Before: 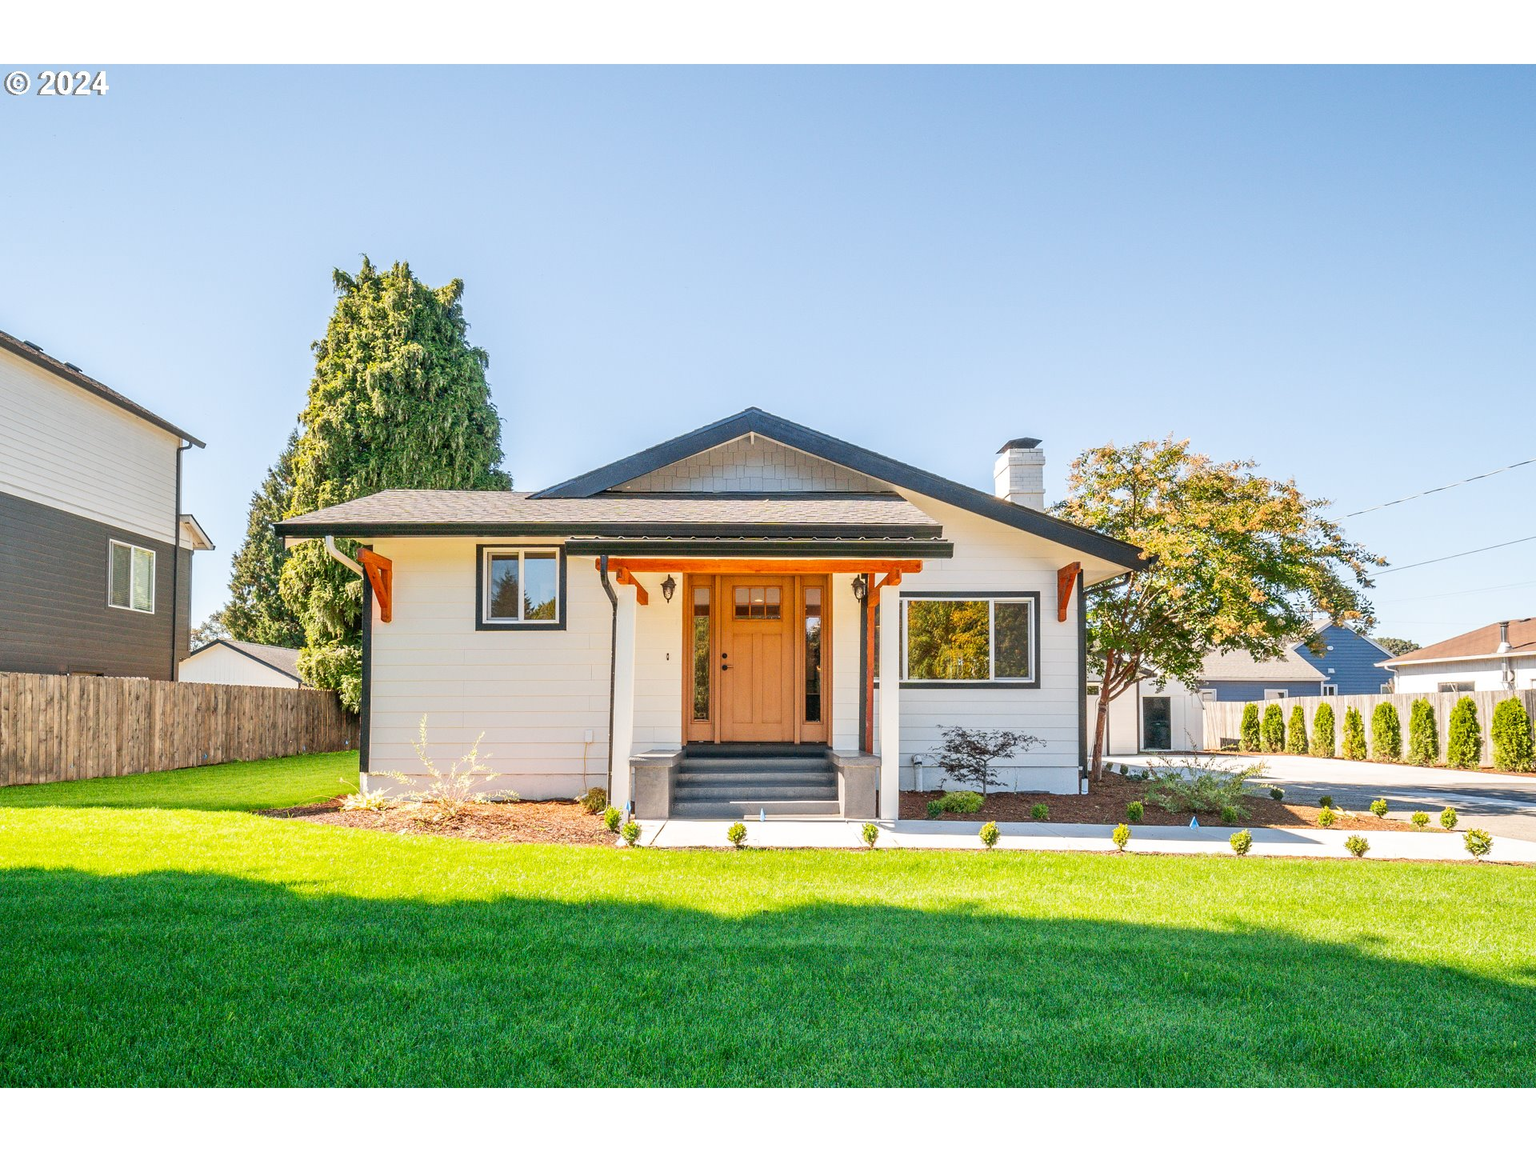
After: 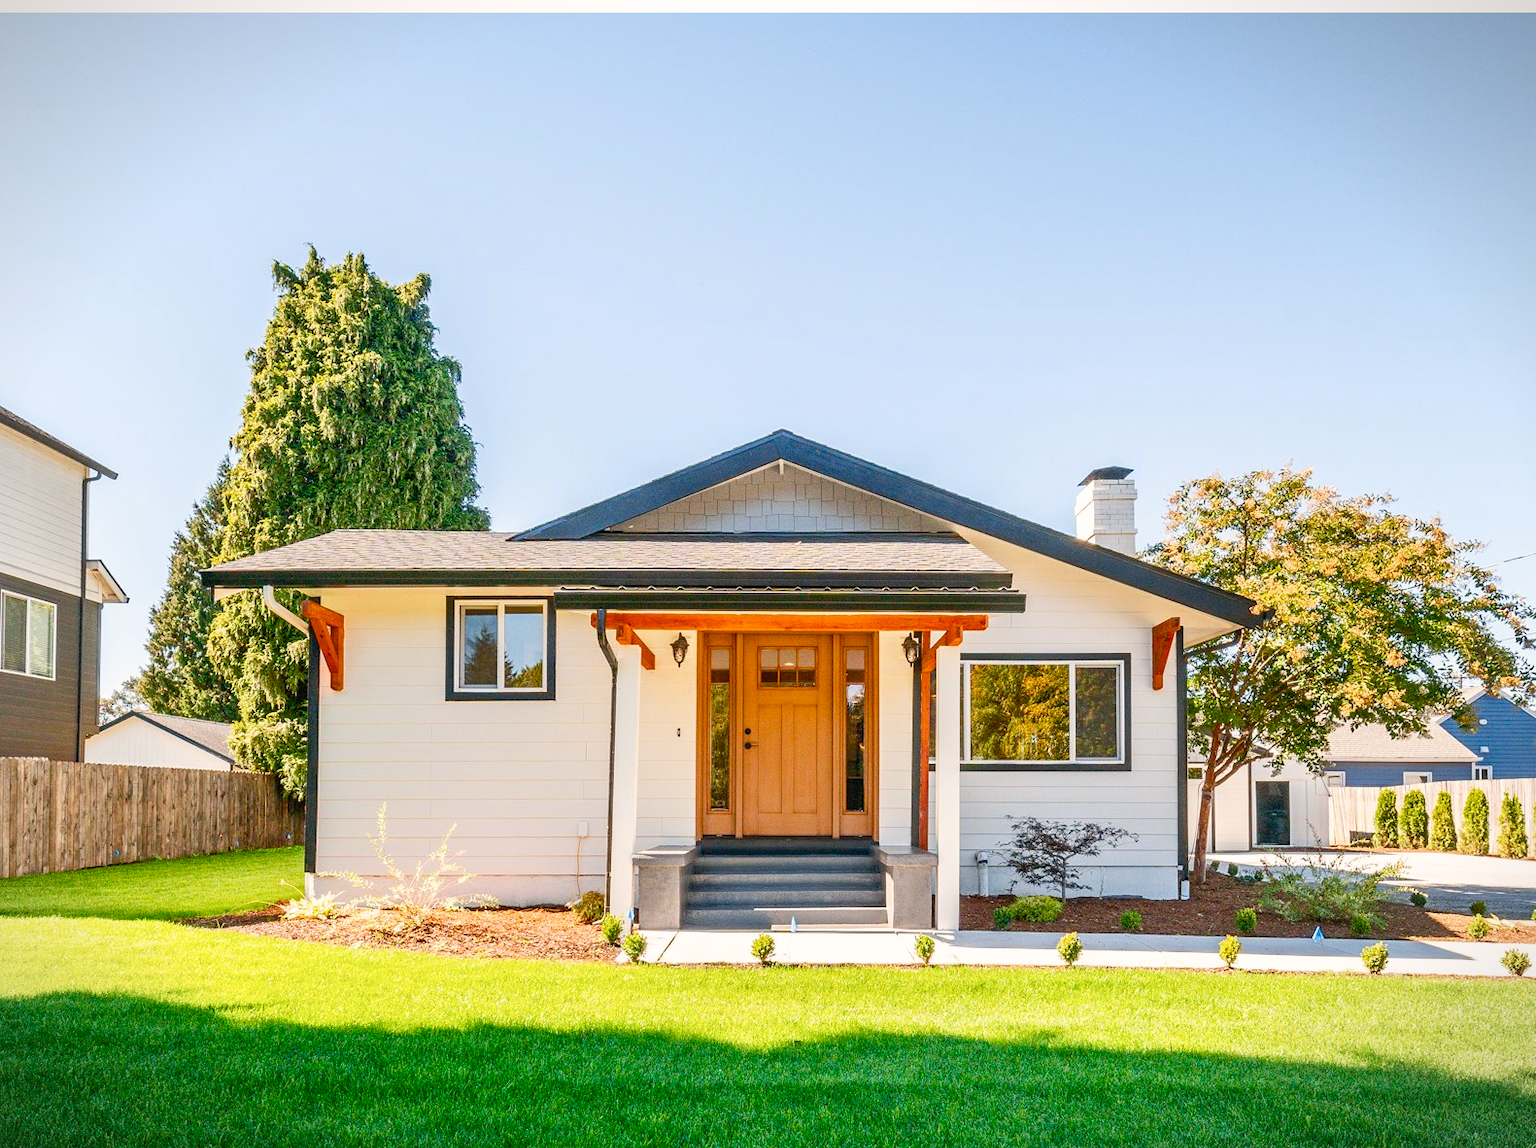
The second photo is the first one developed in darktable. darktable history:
shadows and highlights: shadows -1.64, highlights 38.32
crop and rotate: left 7.105%, top 4.661%, right 10.524%, bottom 13.207%
color balance rgb: highlights gain › chroma 1.07%, highlights gain › hue 60.27°, perceptual saturation grading › global saturation 20%, perceptual saturation grading › highlights -24.874%, perceptual saturation grading › shadows 49.746%
vignetting: fall-off start 99.87%, fall-off radius 65.09%, automatic ratio true
